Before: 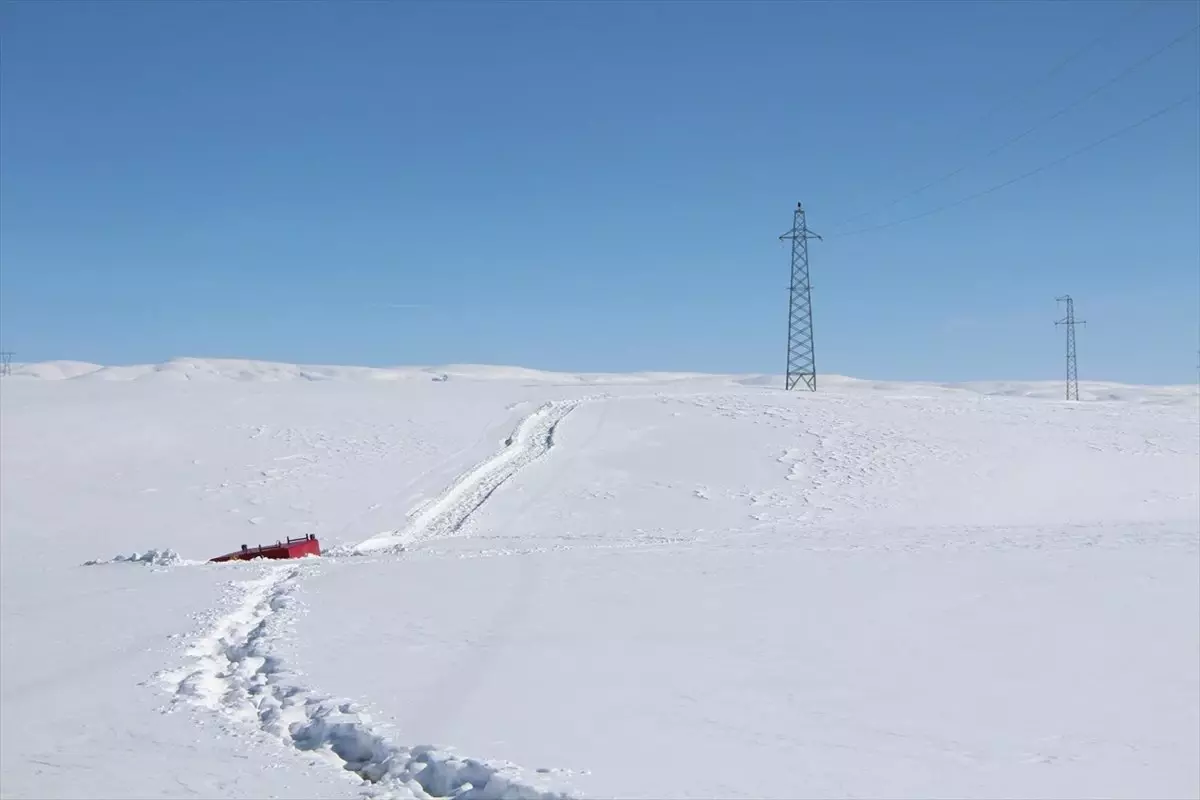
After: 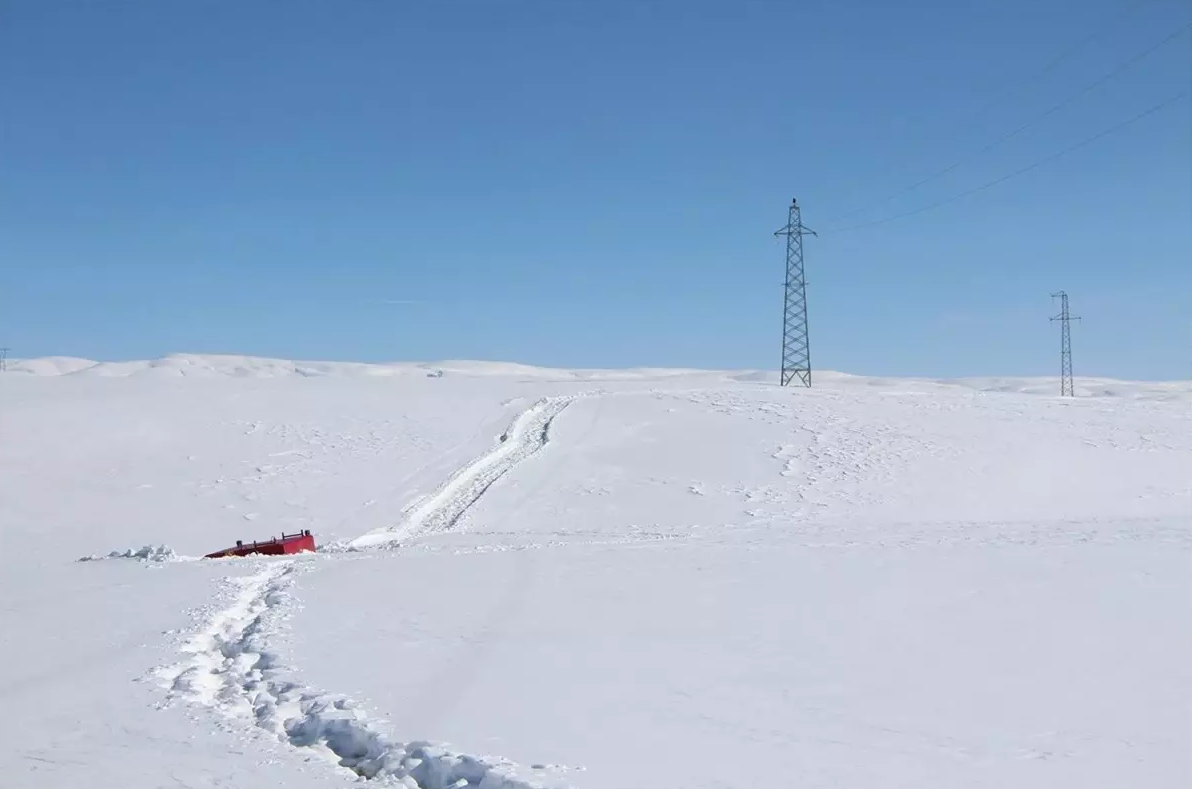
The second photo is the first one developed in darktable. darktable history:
crop: left 0.423%, top 0.525%, right 0.227%, bottom 0.831%
